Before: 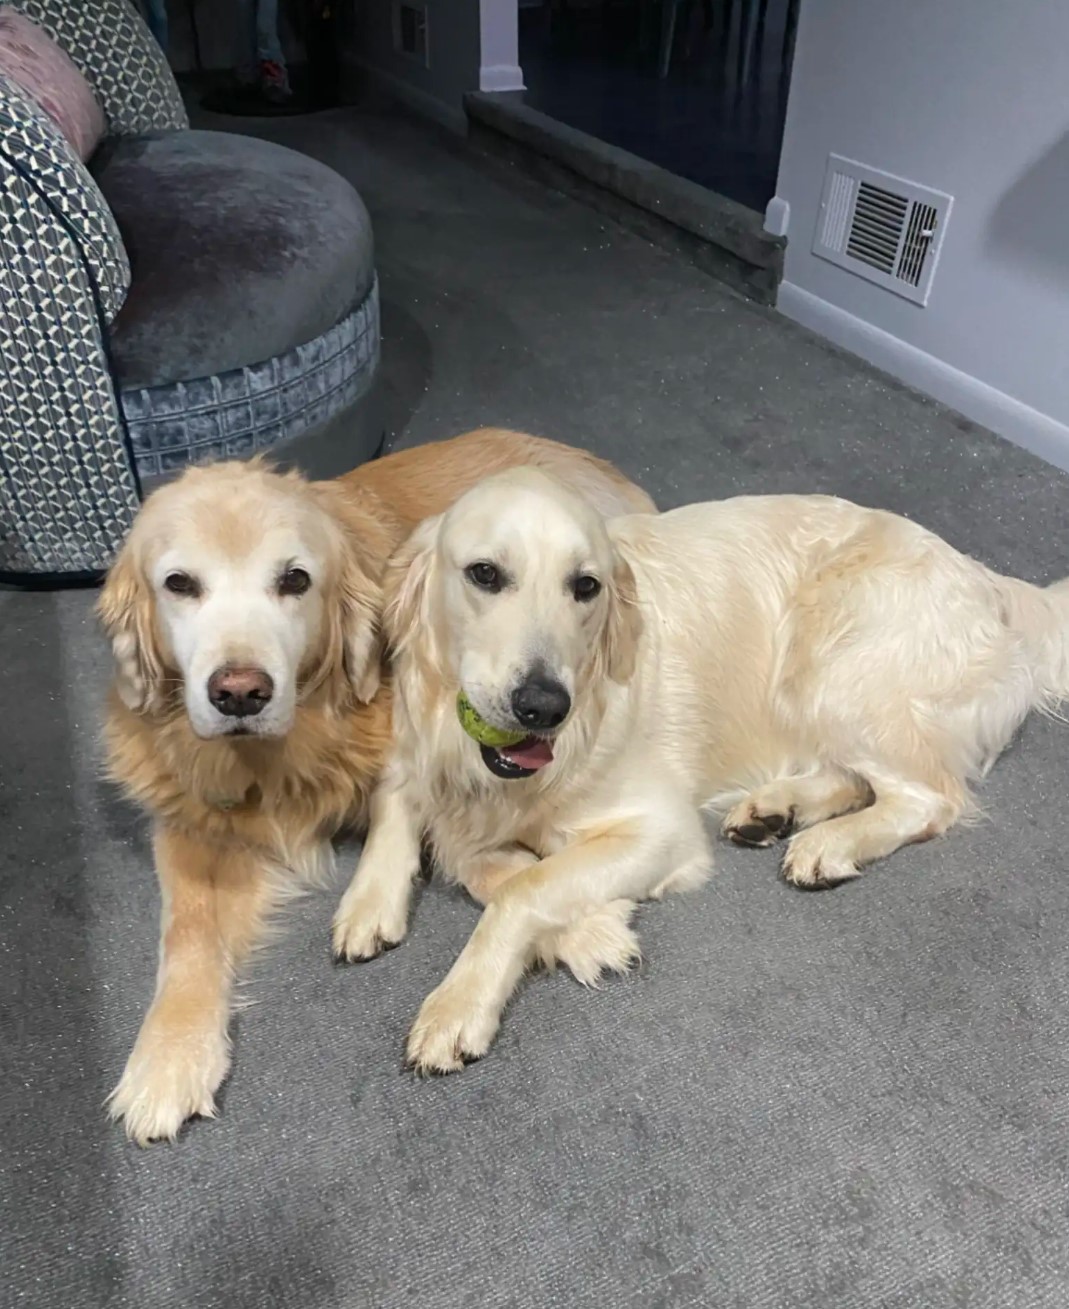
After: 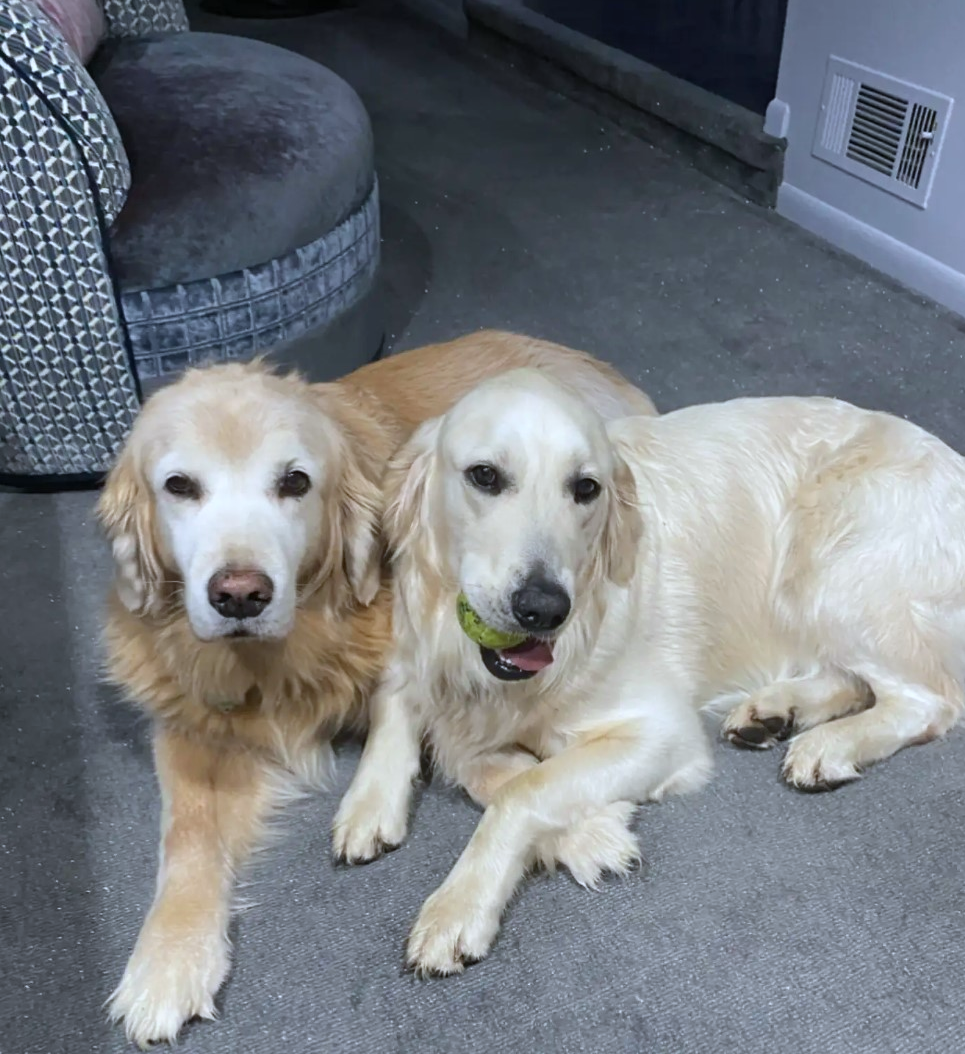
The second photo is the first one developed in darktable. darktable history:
white balance: red 0.931, blue 1.11
crop: top 7.49%, right 9.717%, bottom 11.943%
contrast brightness saturation: saturation -0.05
